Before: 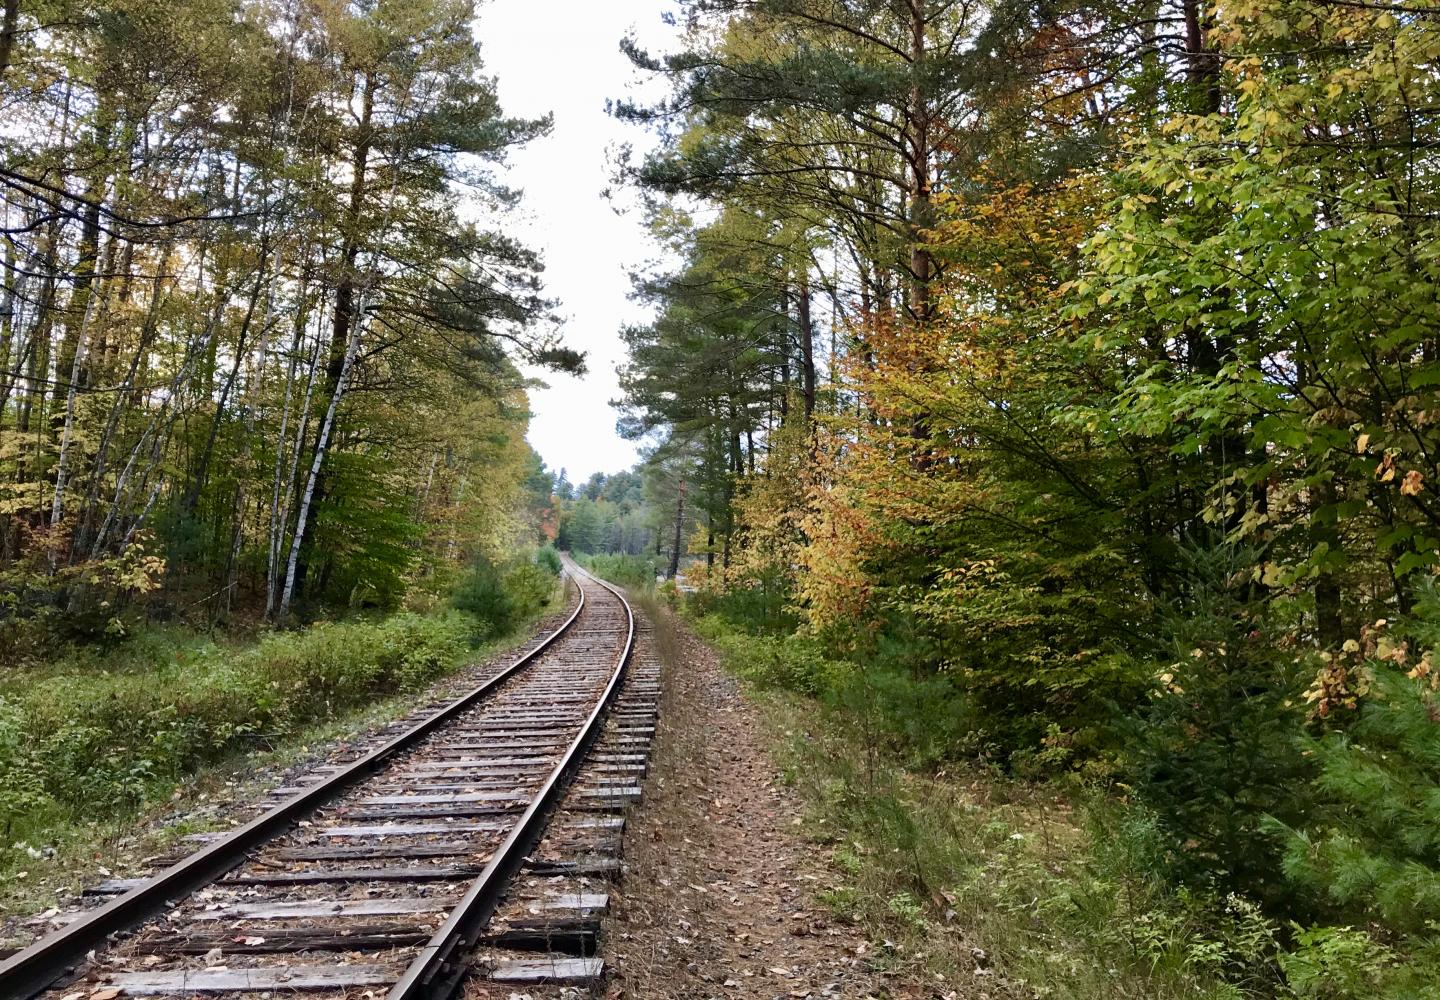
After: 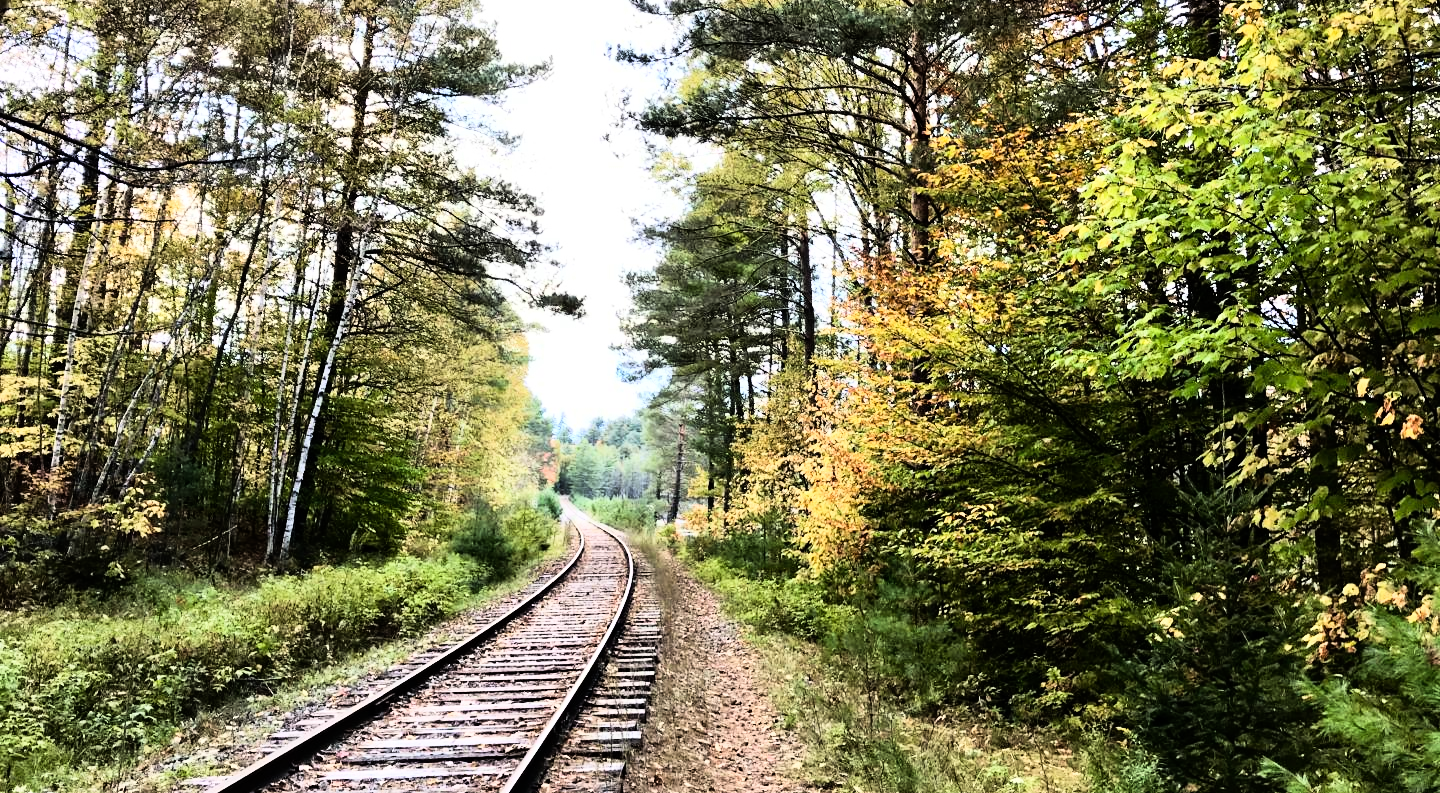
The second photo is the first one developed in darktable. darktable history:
crop and rotate: top 5.667%, bottom 14.937%
rgb curve: curves: ch0 [(0, 0) (0.21, 0.15) (0.24, 0.21) (0.5, 0.75) (0.75, 0.96) (0.89, 0.99) (1, 1)]; ch1 [(0, 0.02) (0.21, 0.13) (0.25, 0.2) (0.5, 0.67) (0.75, 0.9) (0.89, 0.97) (1, 1)]; ch2 [(0, 0.02) (0.21, 0.13) (0.25, 0.2) (0.5, 0.67) (0.75, 0.9) (0.89, 0.97) (1, 1)], compensate middle gray true
white balance: red 1, blue 1
